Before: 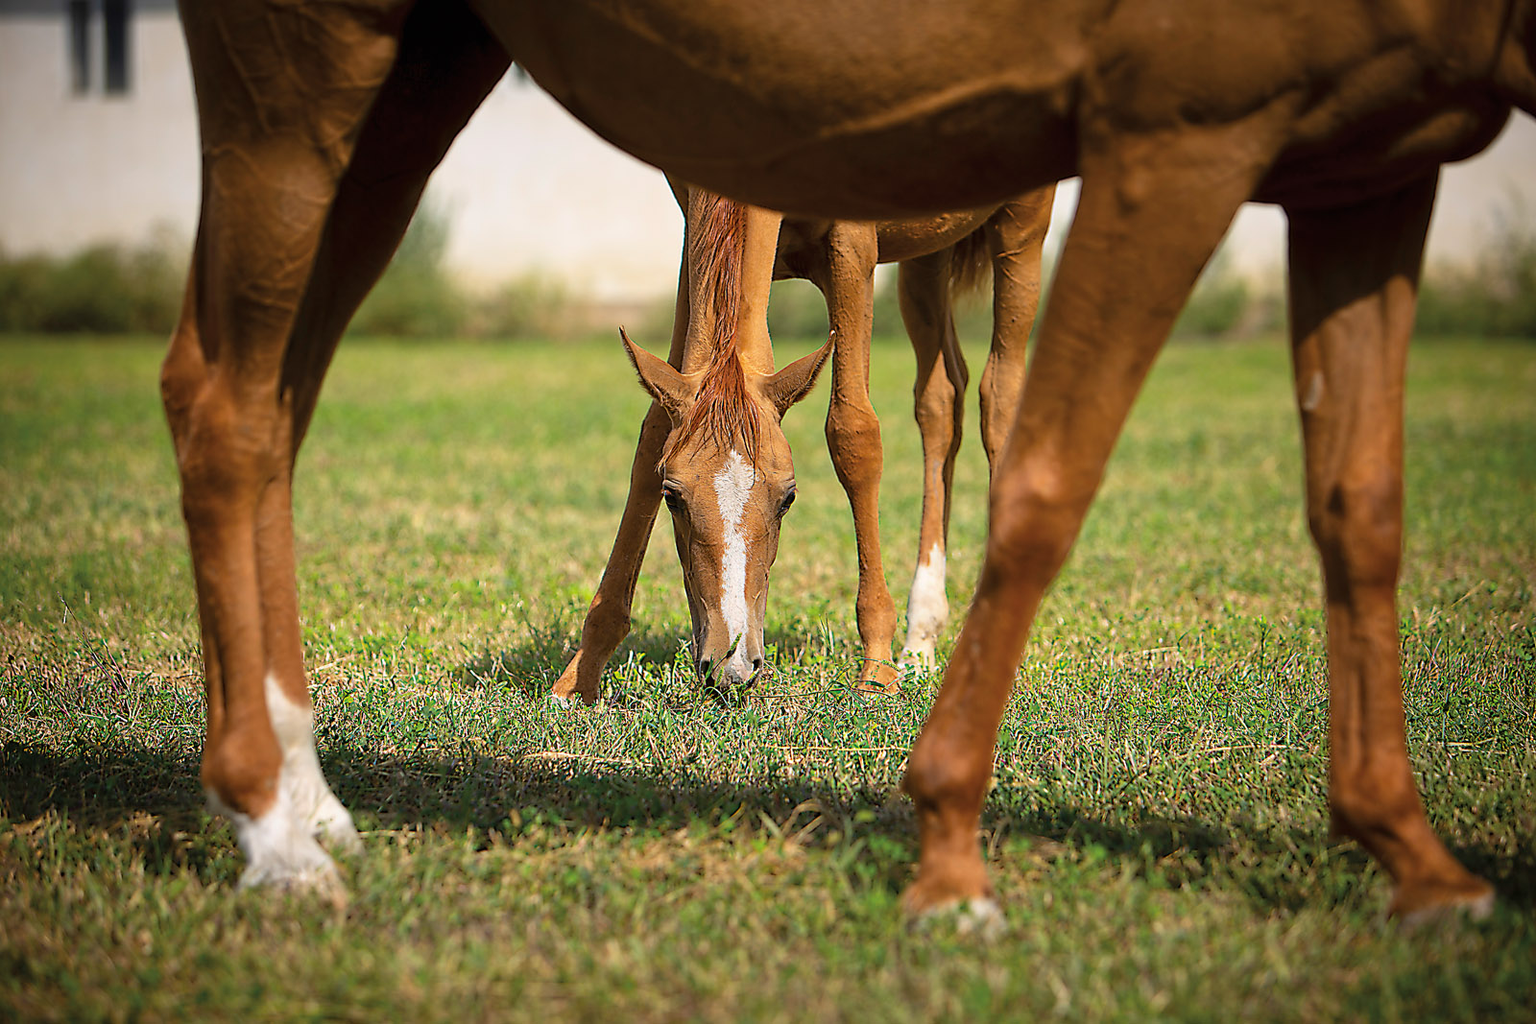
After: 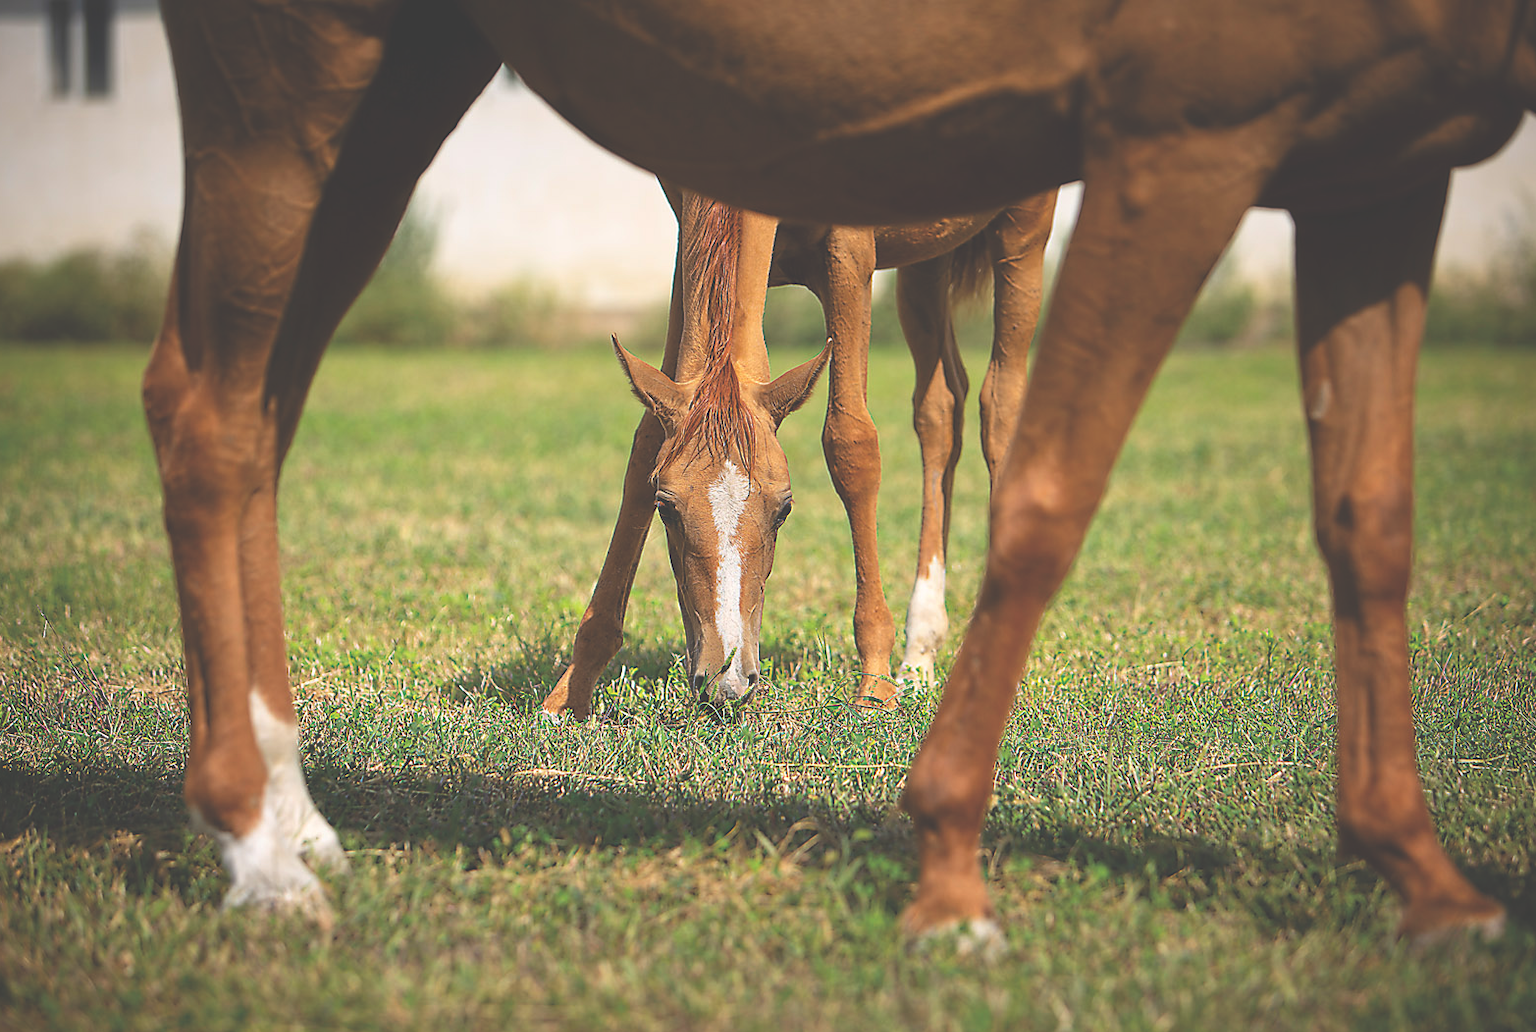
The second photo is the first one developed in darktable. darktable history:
crop and rotate: left 1.488%, right 0.655%, bottom 1.346%
exposure: black level correction -0.042, exposure 0.061 EV, compensate highlight preservation false
